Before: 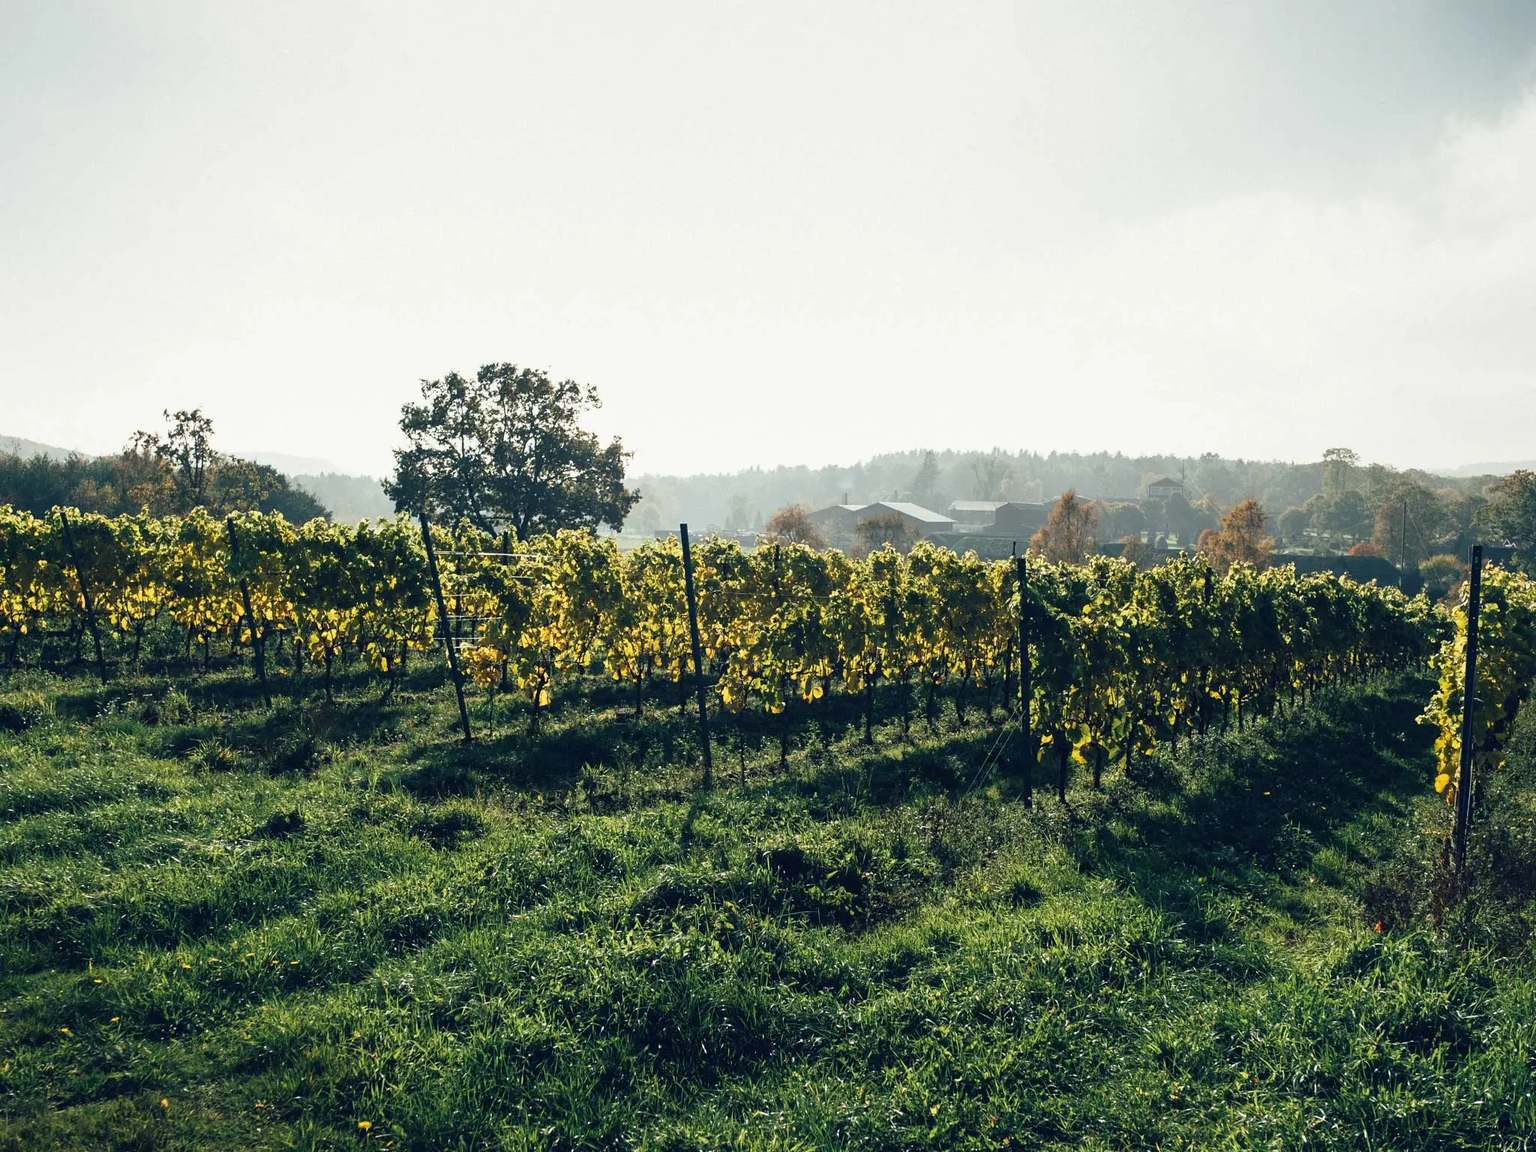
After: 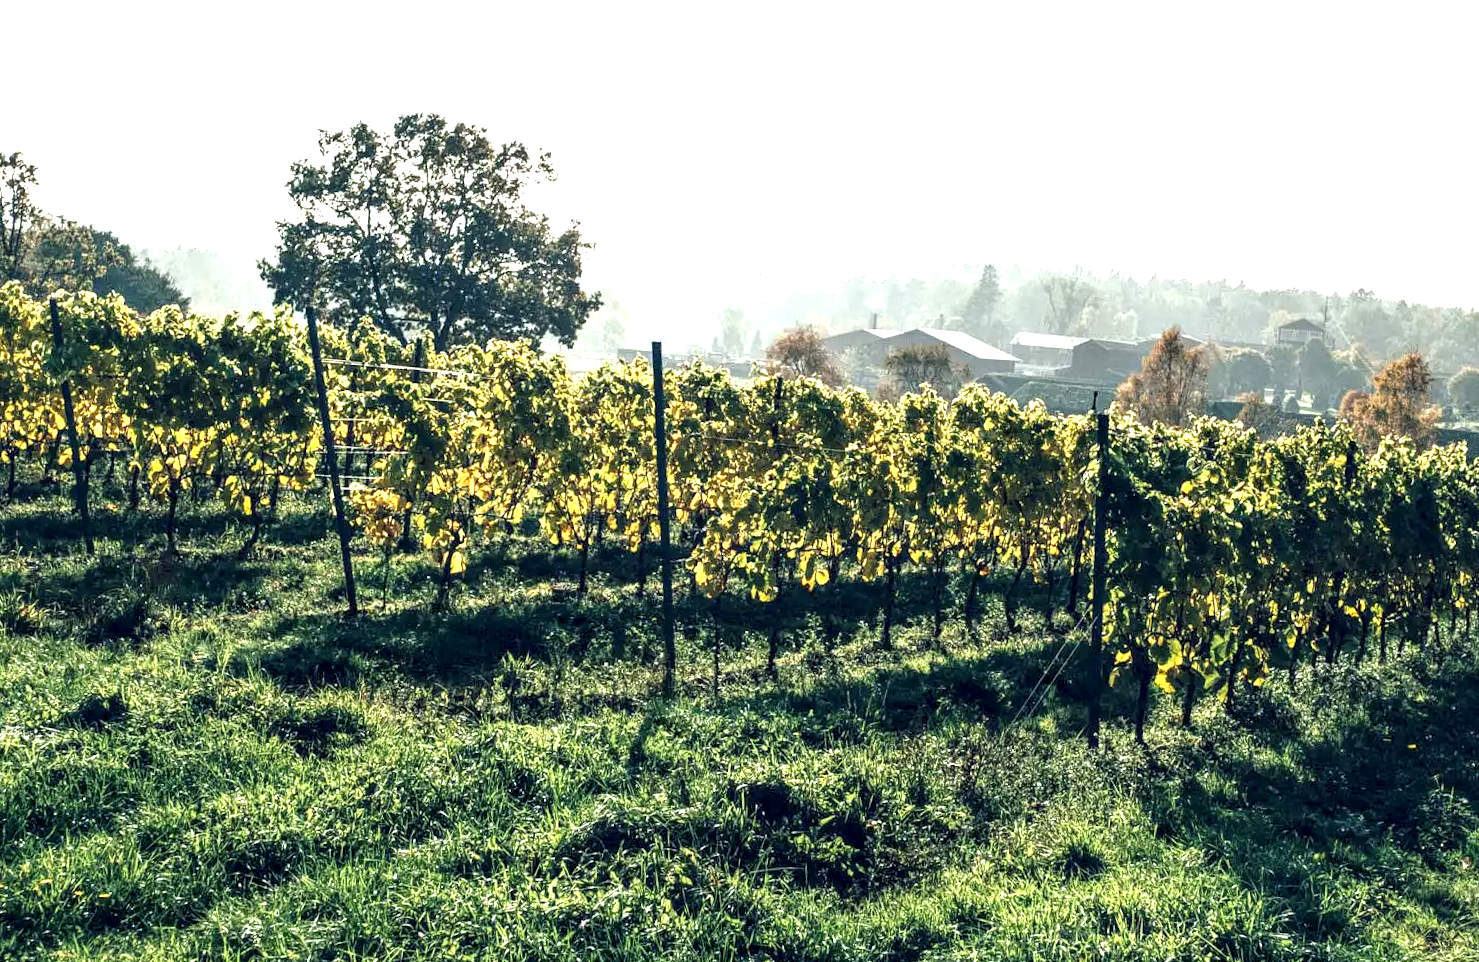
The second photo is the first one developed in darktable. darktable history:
exposure: exposure 0.785 EV, compensate highlight preservation false
crop and rotate: angle -3.37°, left 9.79%, top 20.73%, right 12.42%, bottom 11.82%
local contrast: highlights 60%, shadows 60%, detail 160%
